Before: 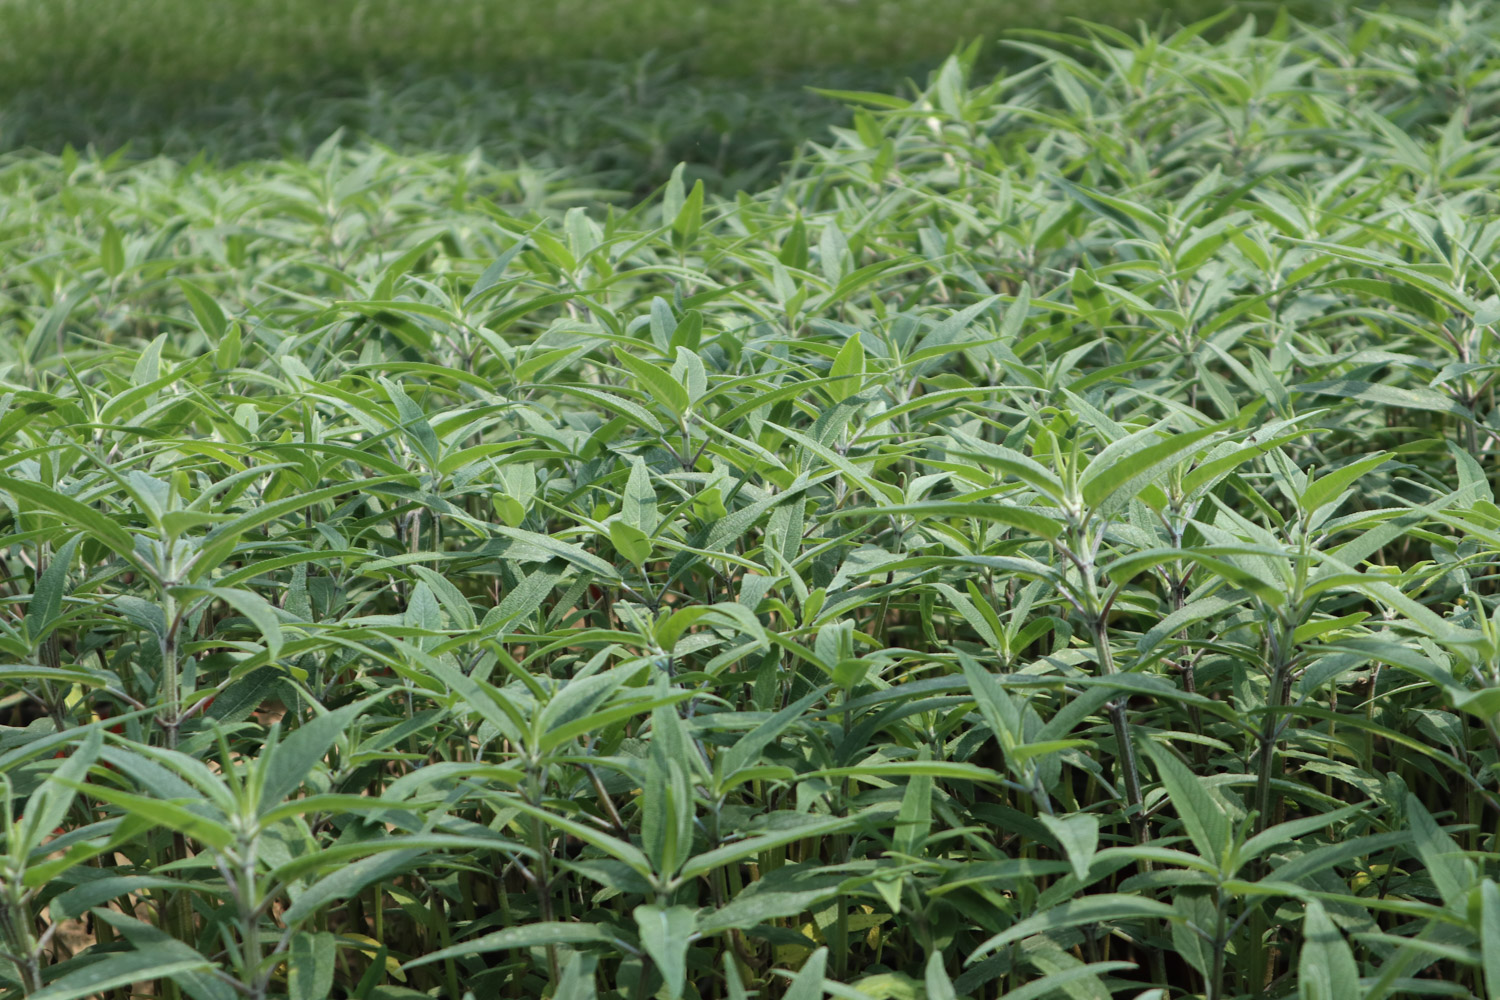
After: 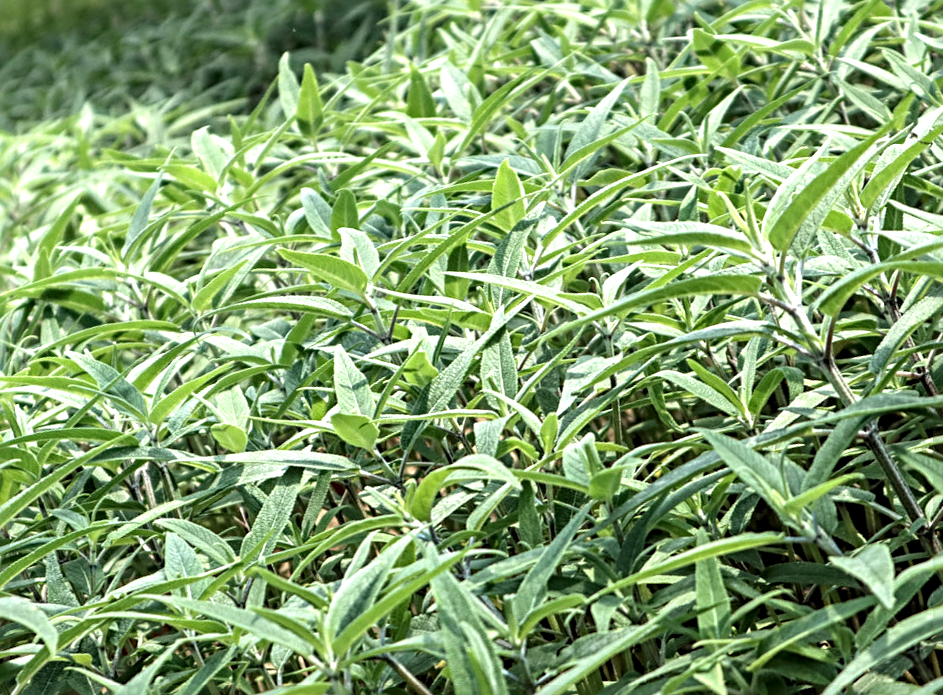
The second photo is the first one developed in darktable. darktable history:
crop and rotate: angle 18.38°, left 6.824%, right 3.727%, bottom 1.159%
exposure: black level correction 0, exposure 0.698 EV, compensate exposure bias true, compensate highlight preservation false
local contrast: highlights 60%, shadows 60%, detail 160%
sharpen: radius 3.984
